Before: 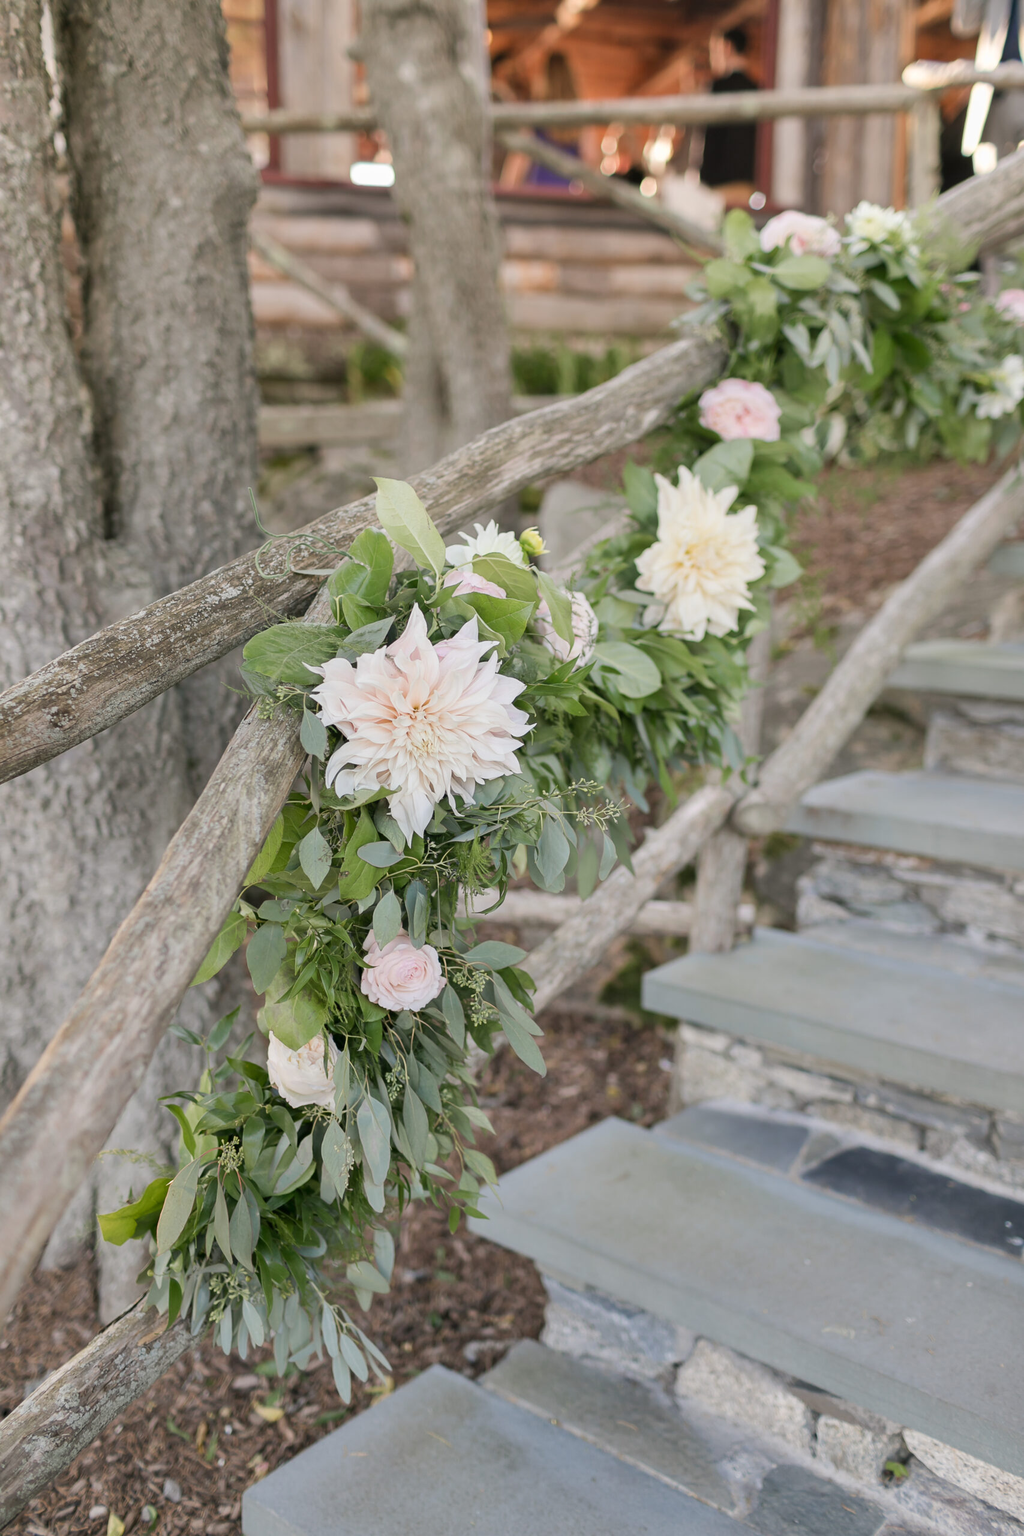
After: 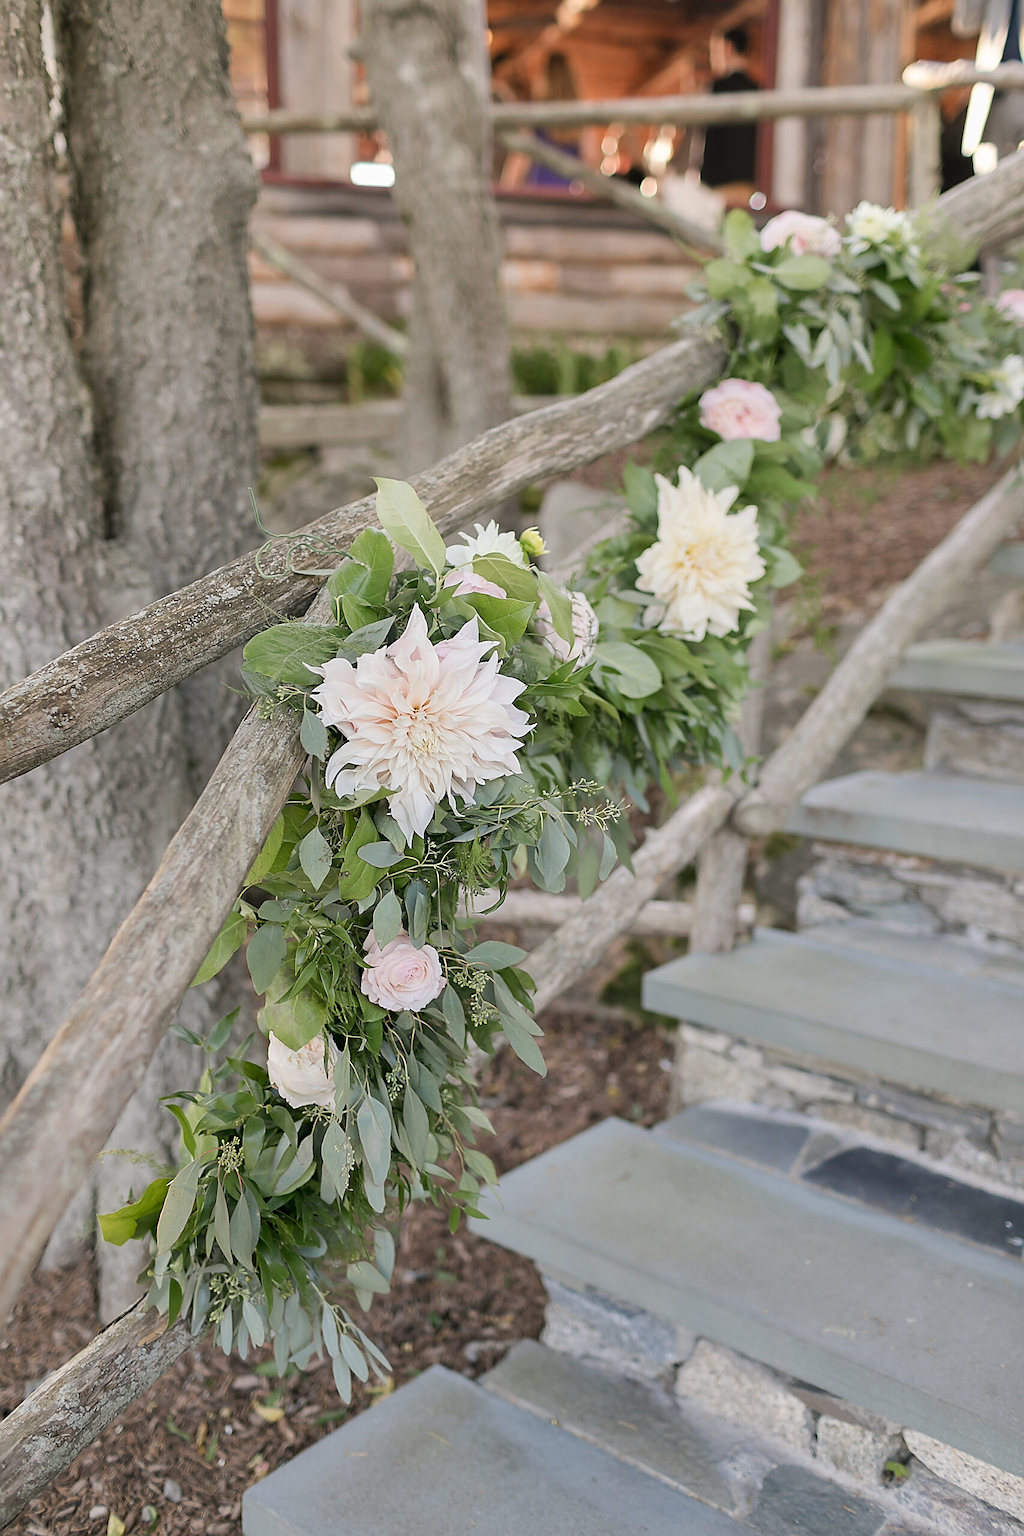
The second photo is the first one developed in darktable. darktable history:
sharpen: radius 1.365, amount 1.253, threshold 0.759
